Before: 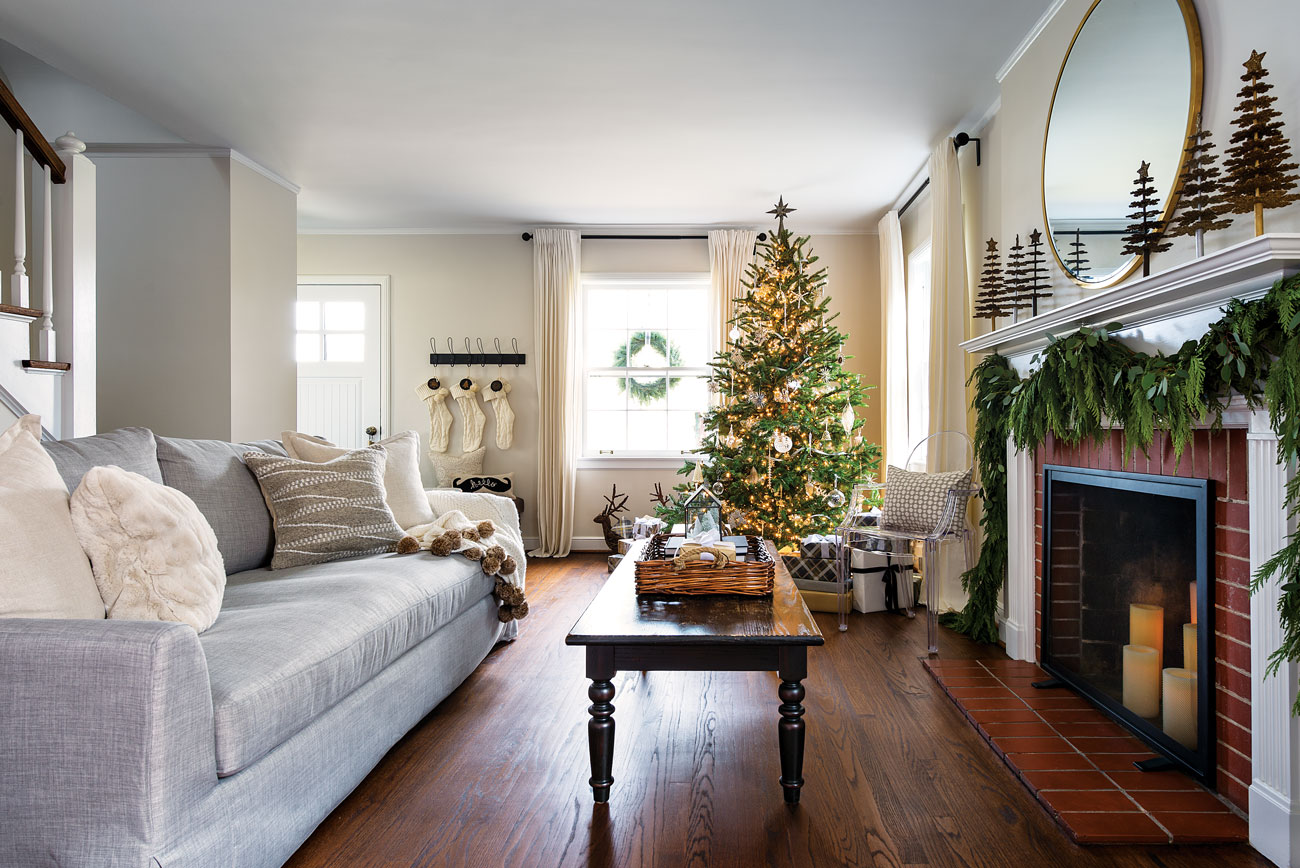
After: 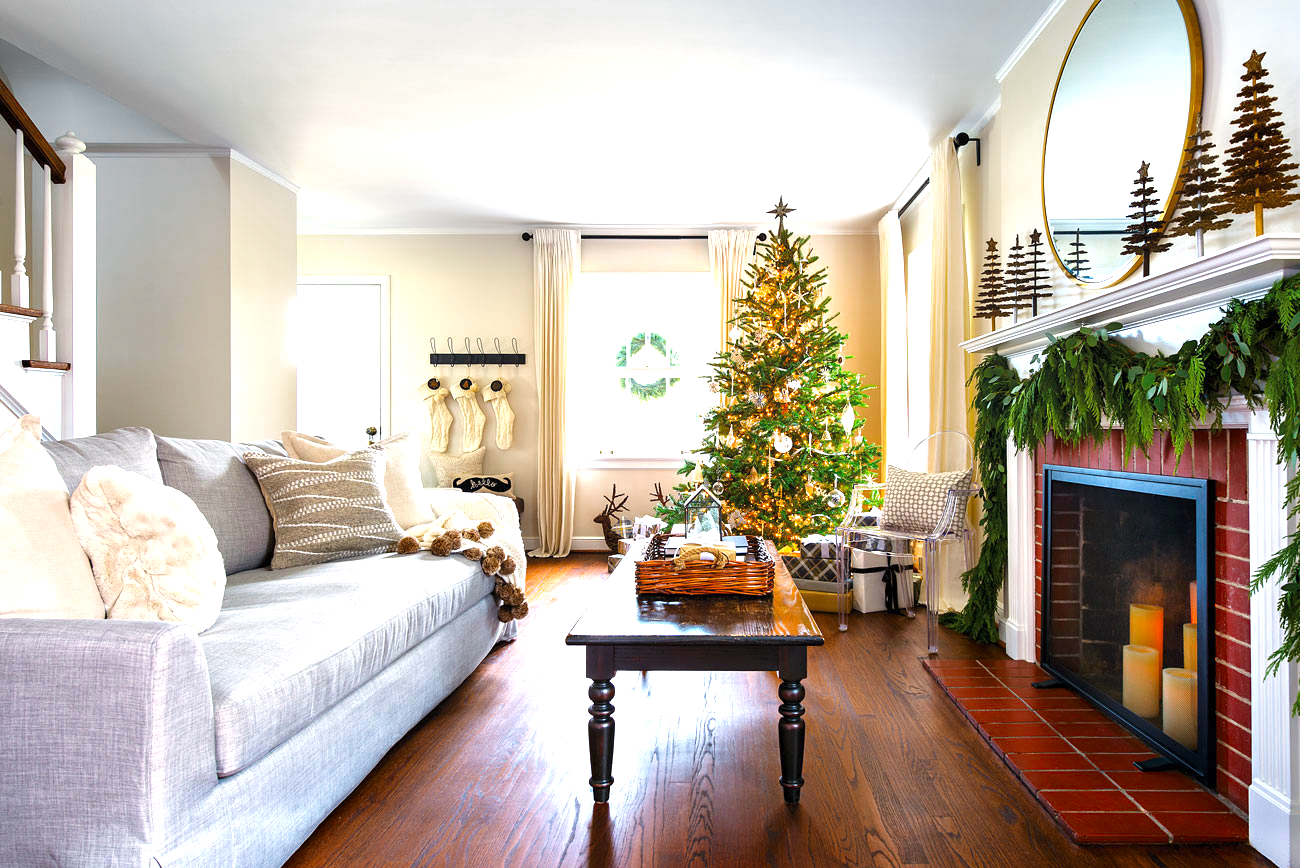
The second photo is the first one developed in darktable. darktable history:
color zones: curves: ch0 [(0, 0.425) (0.143, 0.422) (0.286, 0.42) (0.429, 0.419) (0.571, 0.419) (0.714, 0.42) (0.857, 0.422) (1, 0.425)]; ch1 [(0, 0.666) (0.143, 0.669) (0.286, 0.671) (0.429, 0.67) (0.571, 0.67) (0.714, 0.67) (0.857, 0.67) (1, 0.666)]
exposure: exposure 1 EV, compensate highlight preservation false
